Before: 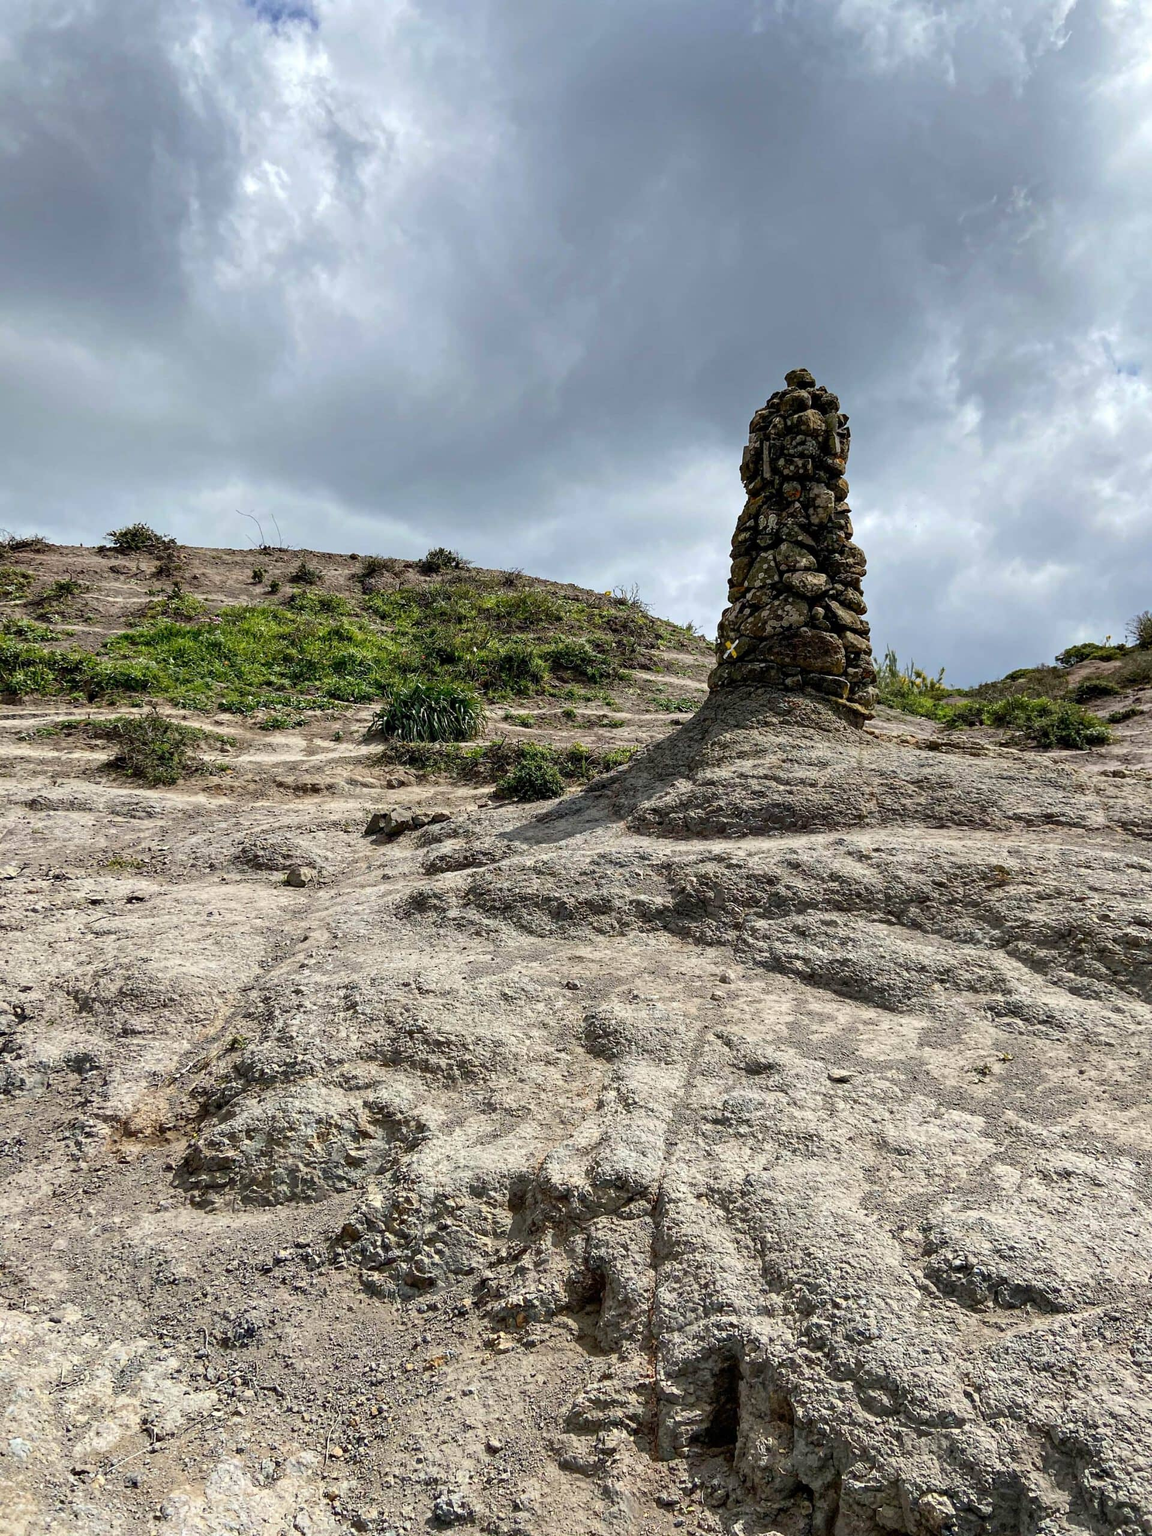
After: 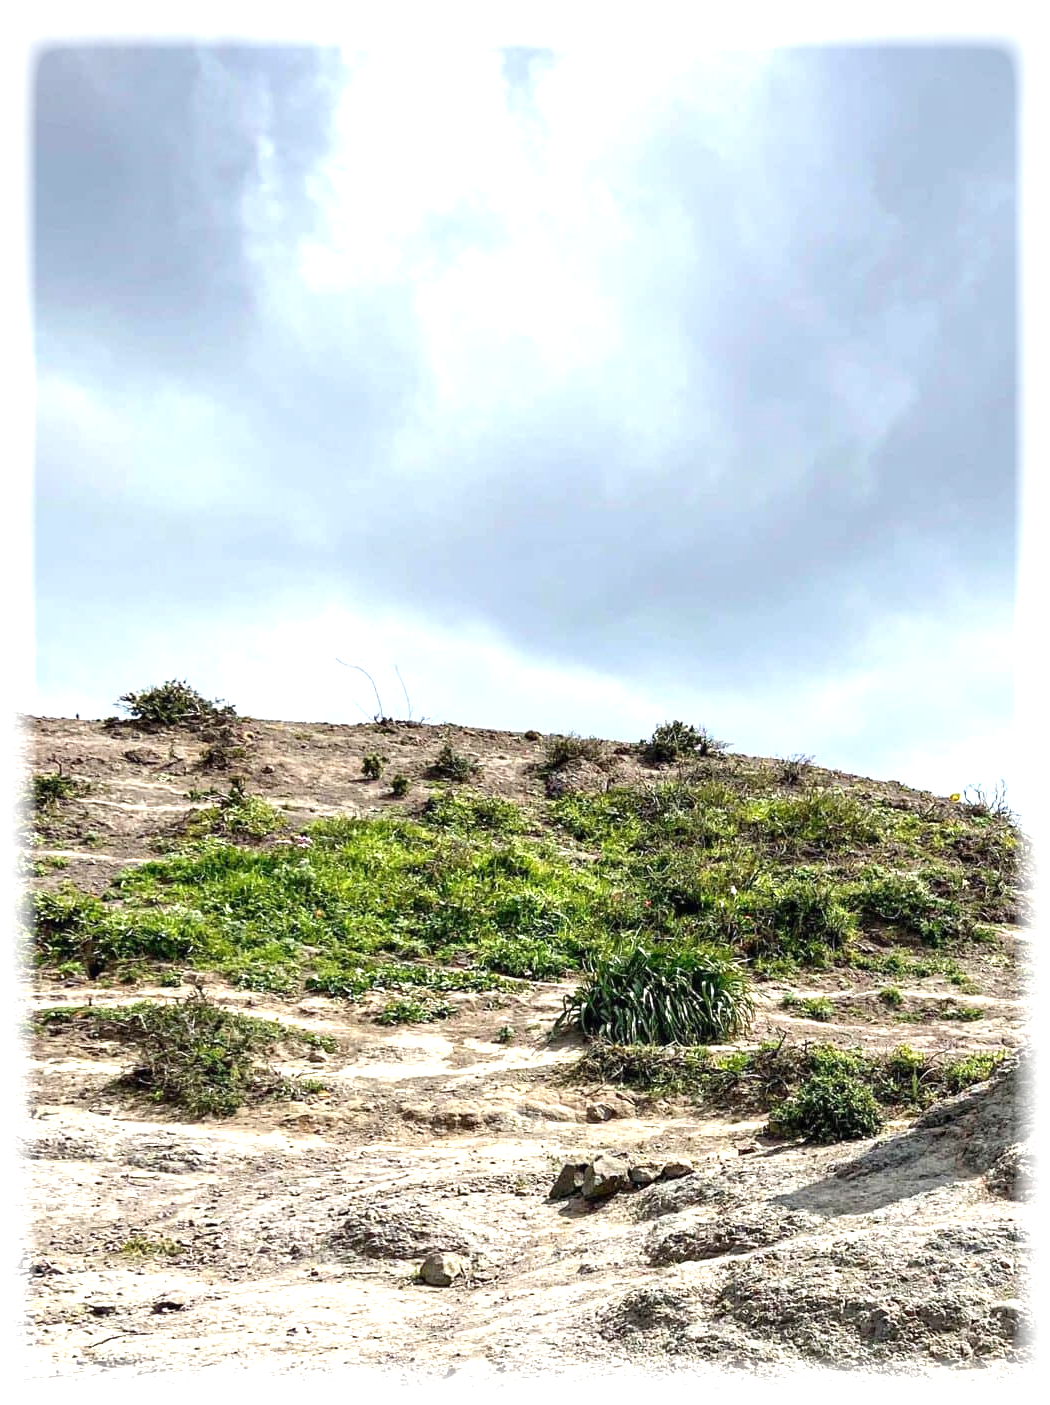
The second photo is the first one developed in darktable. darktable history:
exposure: black level correction 0, exposure 1 EV, compensate exposure bias true, compensate highlight preservation false
crop and rotate: left 3.047%, top 7.509%, right 42.236%, bottom 37.598%
vignetting: fall-off start 93%, fall-off radius 5%, brightness 1, saturation -0.49, automatic ratio true, width/height ratio 1.332, shape 0.04, unbound false
